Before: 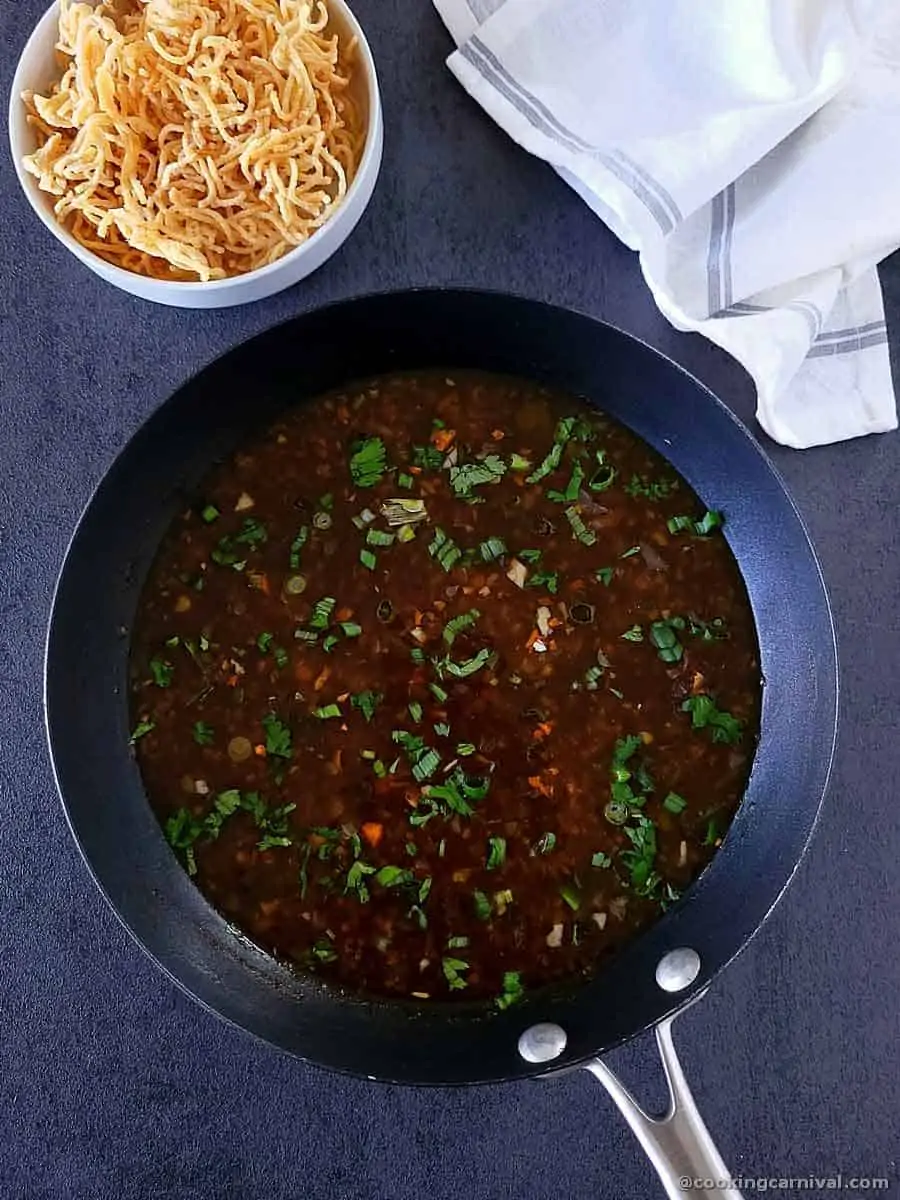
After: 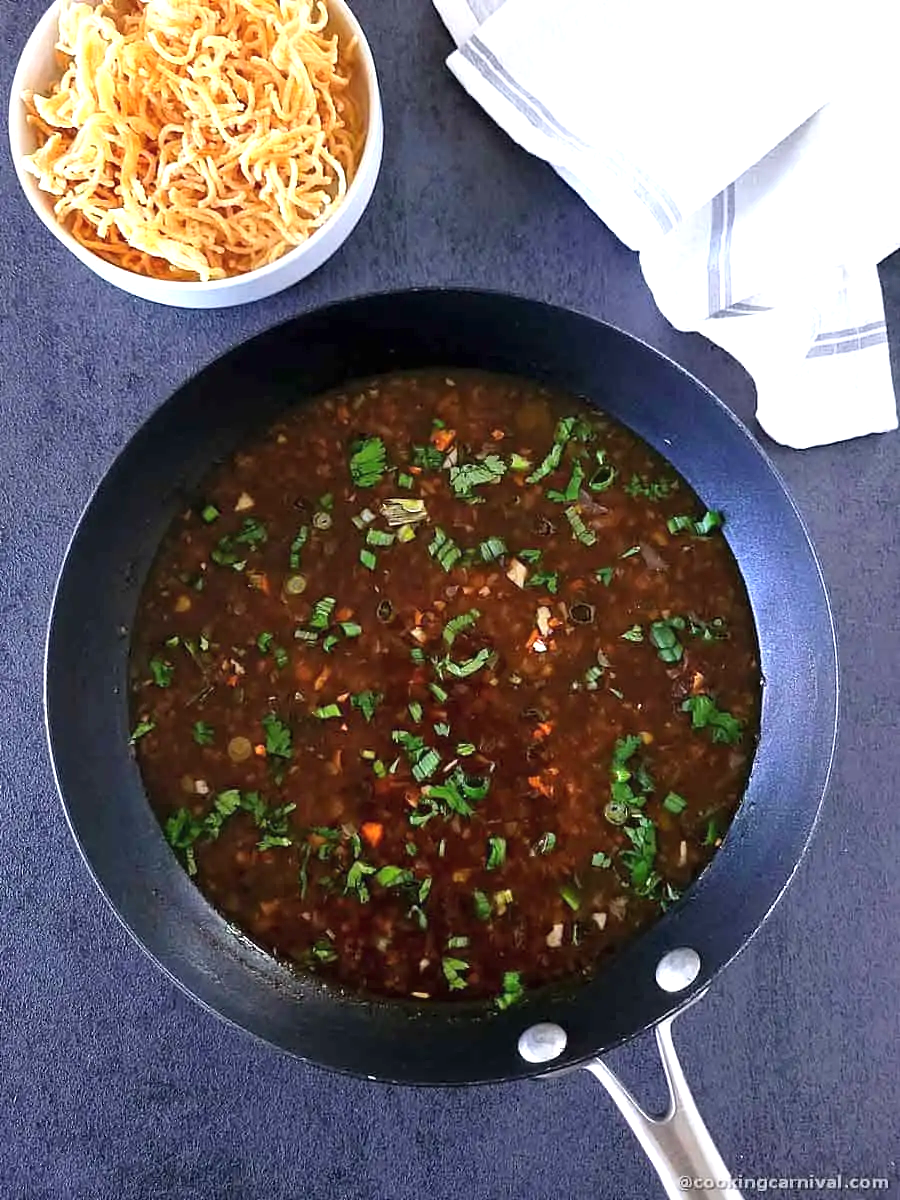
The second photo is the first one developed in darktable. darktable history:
exposure: exposure 0.816 EV, compensate exposure bias true, compensate highlight preservation false
contrast brightness saturation: contrast 0.053, brightness 0.058, saturation 0.009
